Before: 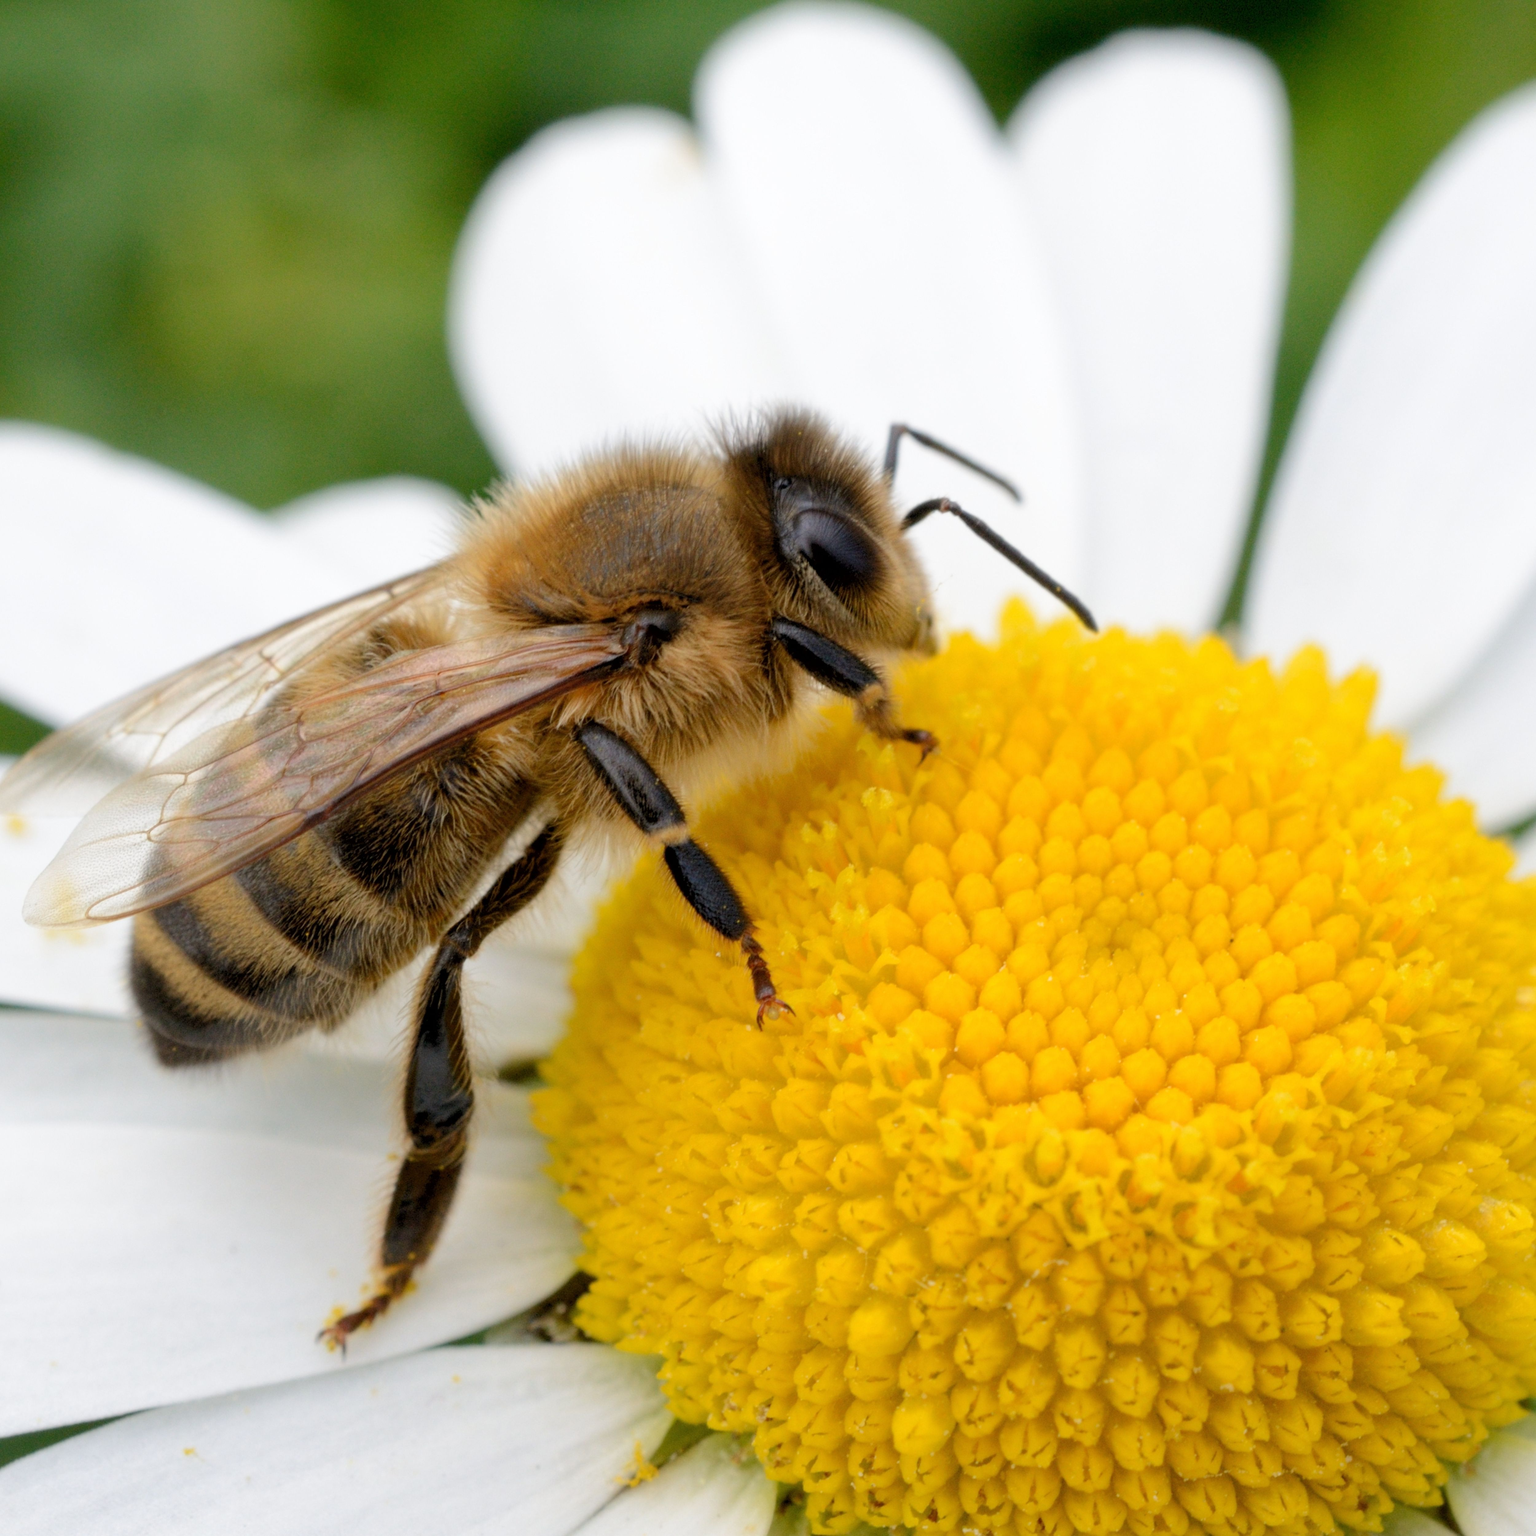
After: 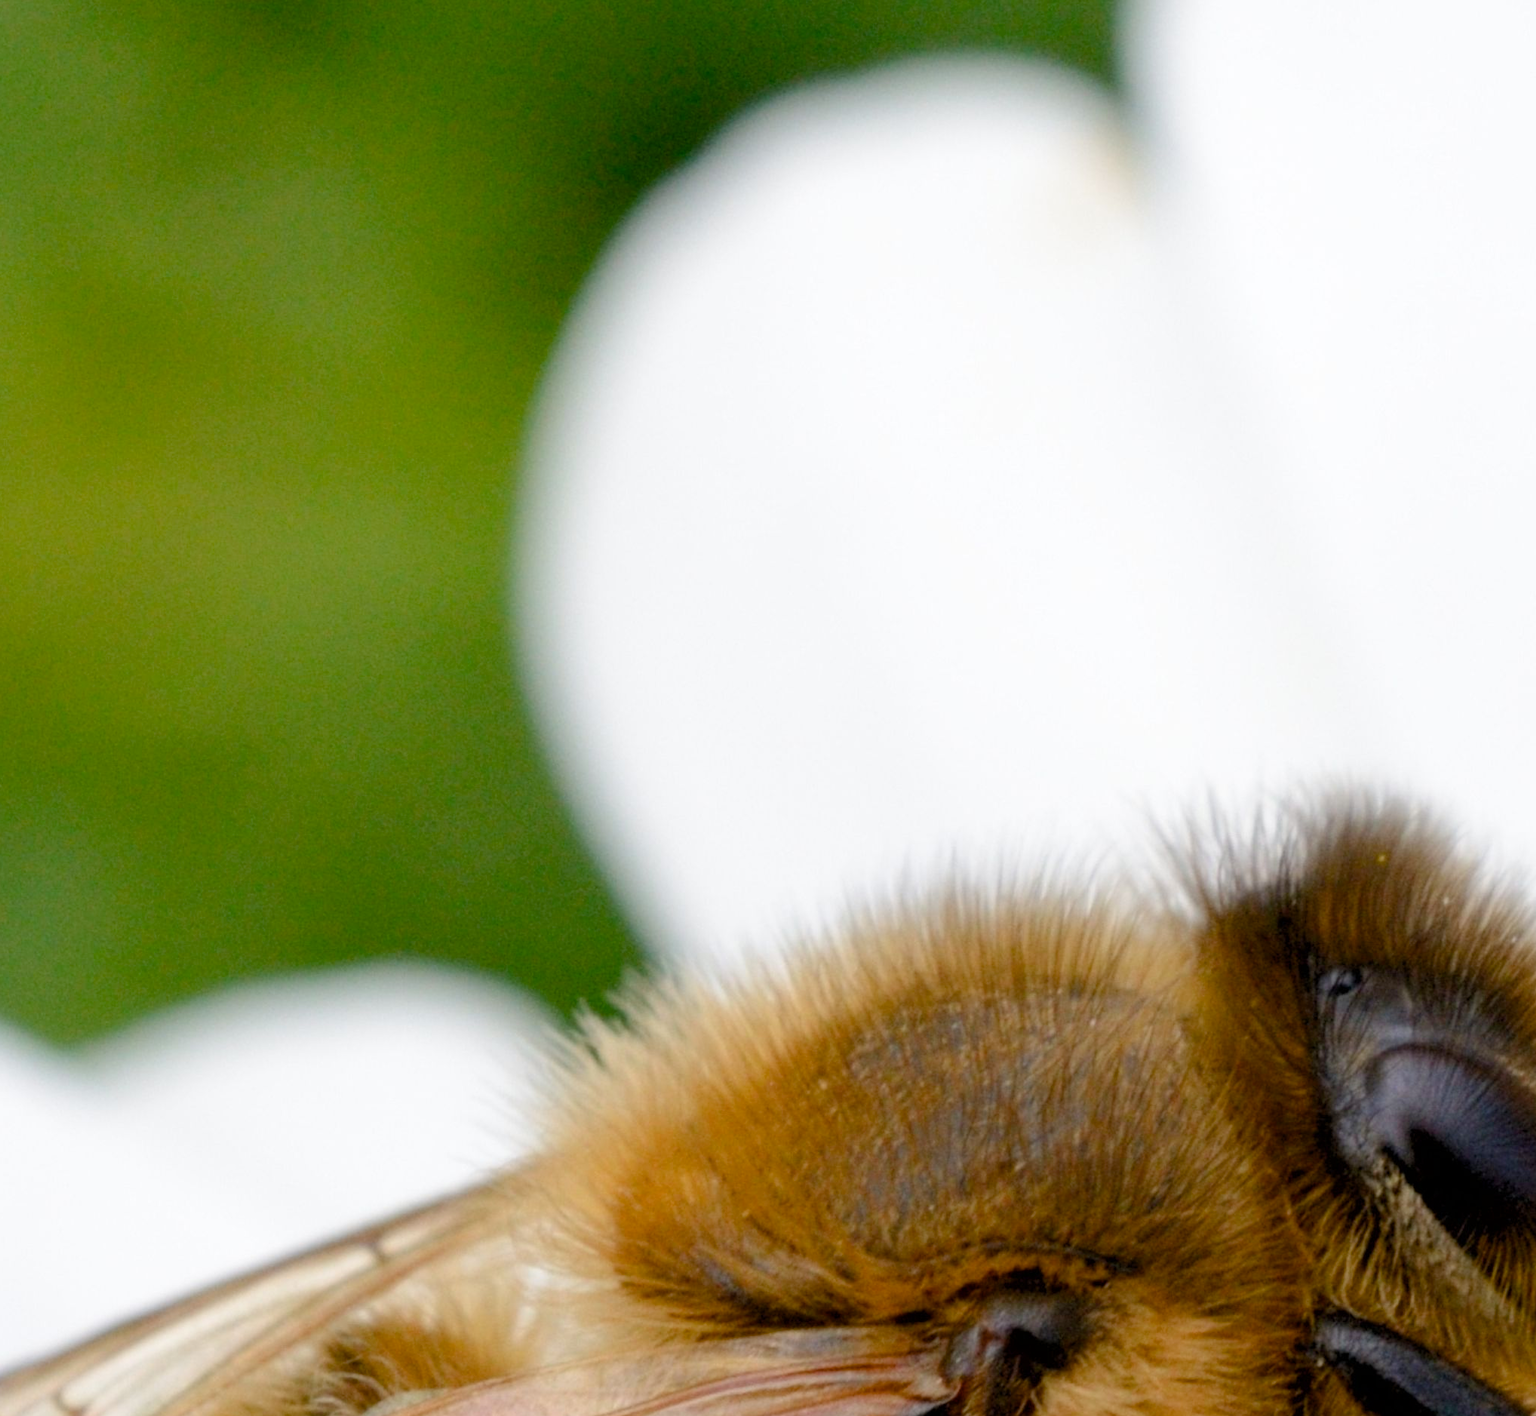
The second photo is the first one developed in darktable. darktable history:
color balance rgb: perceptual saturation grading › global saturation 20%, perceptual saturation grading › highlights -25.512%, perceptual saturation grading › shadows 25.879%, global vibrance 9.98%
crop: left 15.457%, top 5.461%, right 43.805%, bottom 56.997%
